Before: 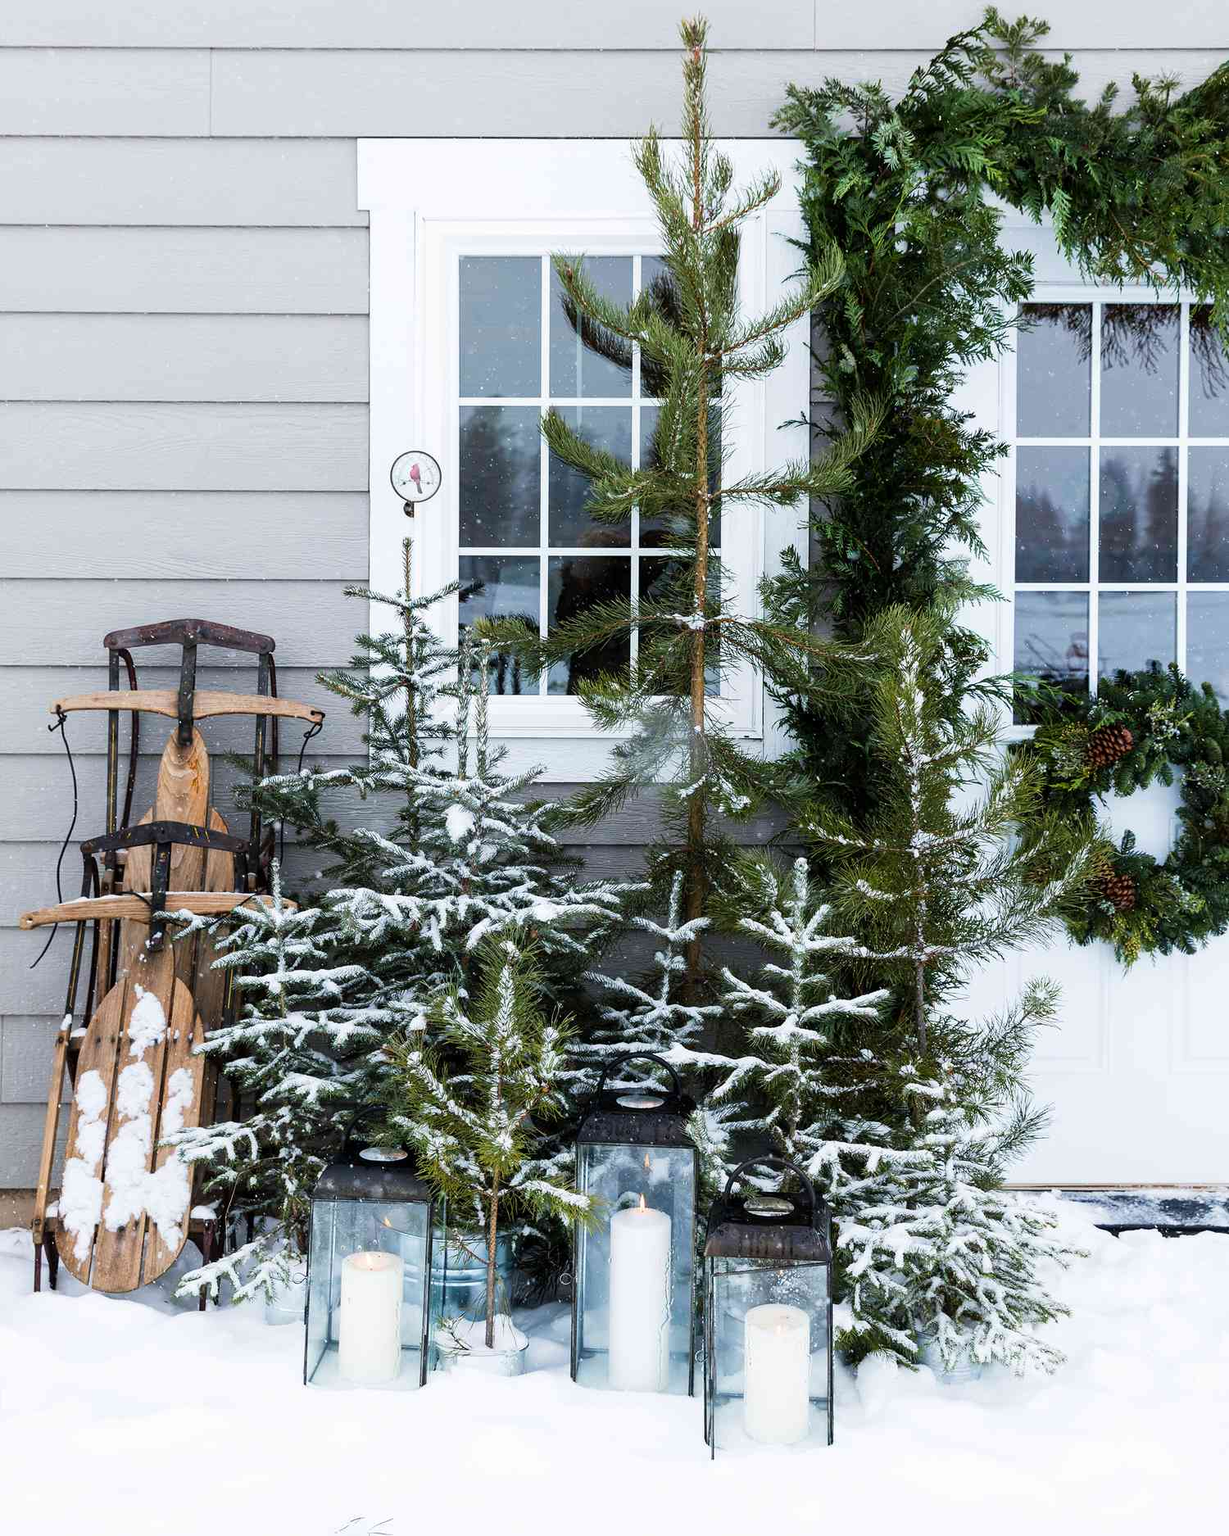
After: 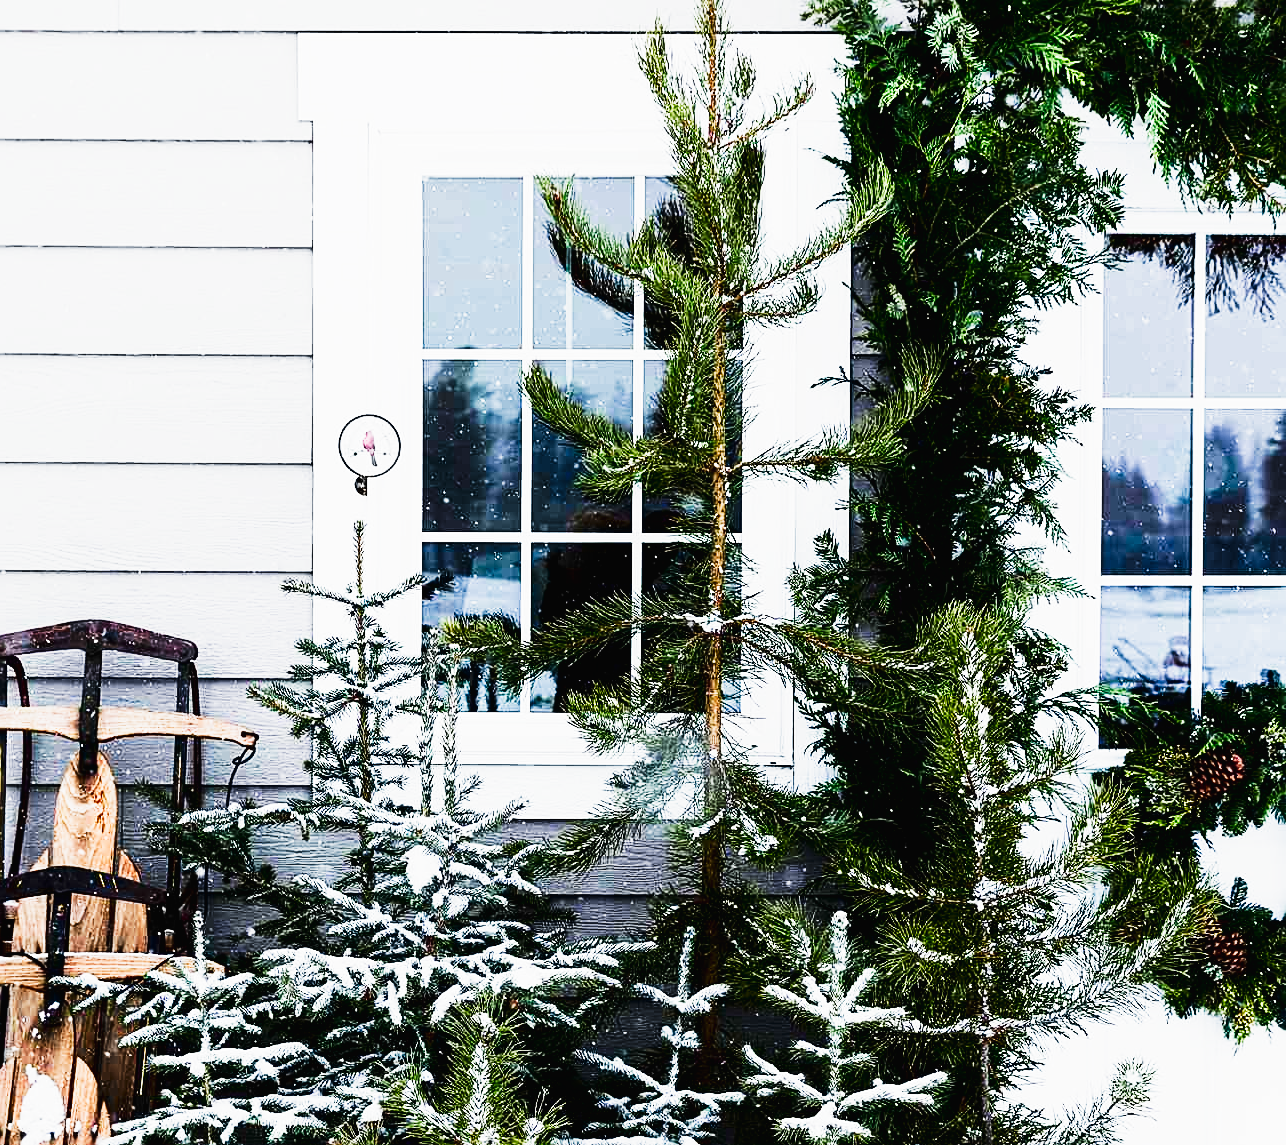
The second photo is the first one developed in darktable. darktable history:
sharpen: on, module defaults
crop and rotate: left 9.257%, top 7.271%, right 4.977%, bottom 31.645%
contrast brightness saturation: contrast 0.09, brightness -0.574, saturation 0.166
filmic rgb: black relative exposure -7.98 EV, white relative exposure 4 EV, hardness 4.15, contrast 1.375, color science v5 (2021), contrast in shadows safe, contrast in highlights safe
exposure: black level correction 0, exposure 1.199 EV, compensate highlight preservation false
tone curve: curves: ch0 [(0, 0.013) (0.198, 0.175) (0.512, 0.582) (0.625, 0.754) (0.81, 0.934) (1, 1)], preserve colors none
